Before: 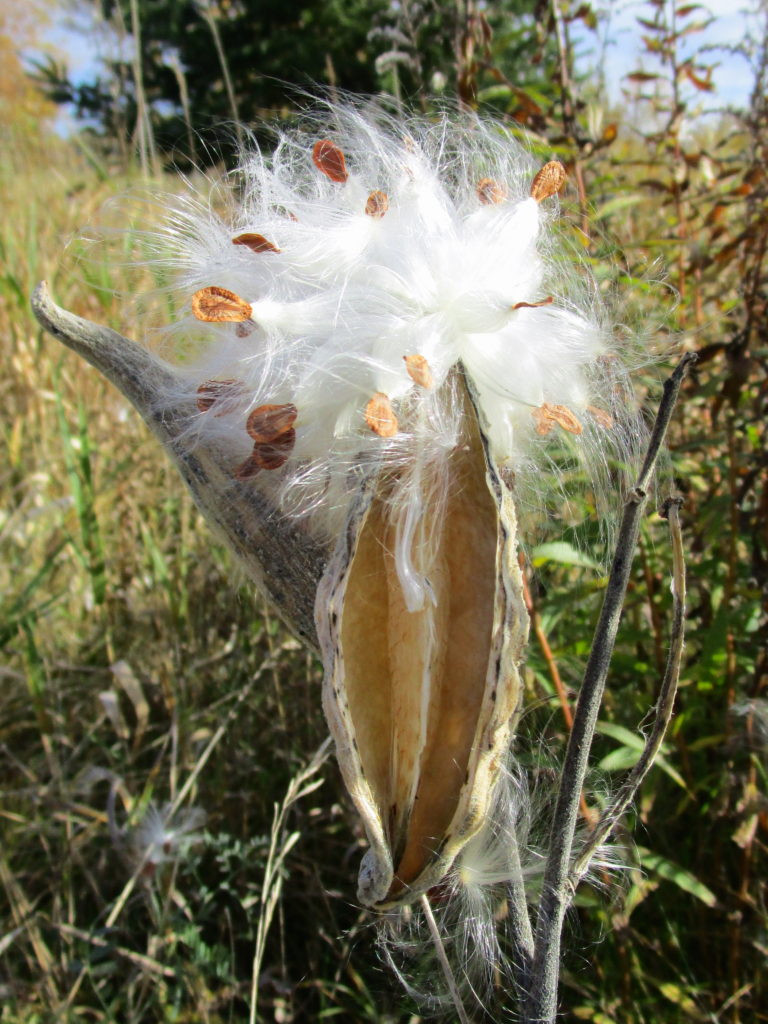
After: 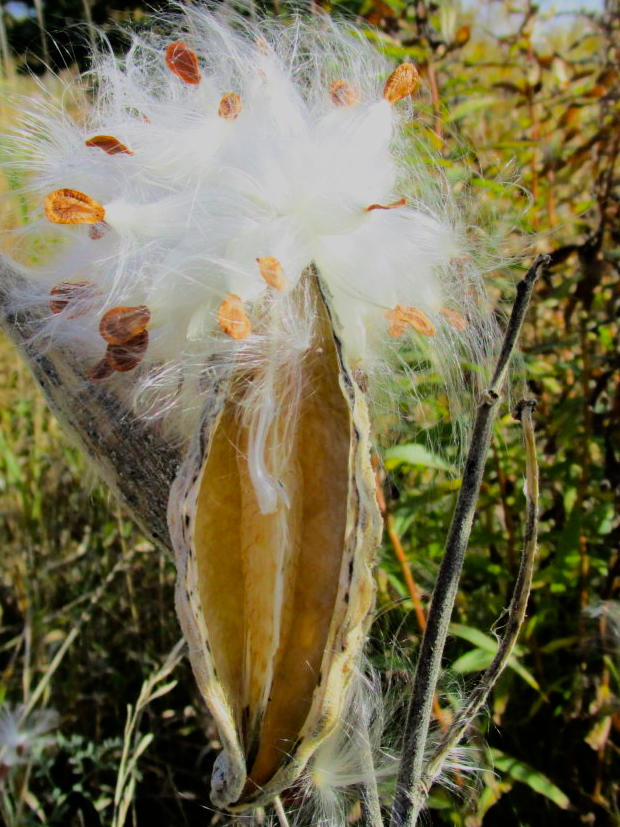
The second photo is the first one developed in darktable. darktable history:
color balance rgb: perceptual saturation grading › global saturation 20%, global vibrance 20%
filmic rgb: black relative exposure -7.15 EV, white relative exposure 5.36 EV, hardness 3.02, color science v6 (2022)
crop: left 19.159%, top 9.58%, bottom 9.58%
